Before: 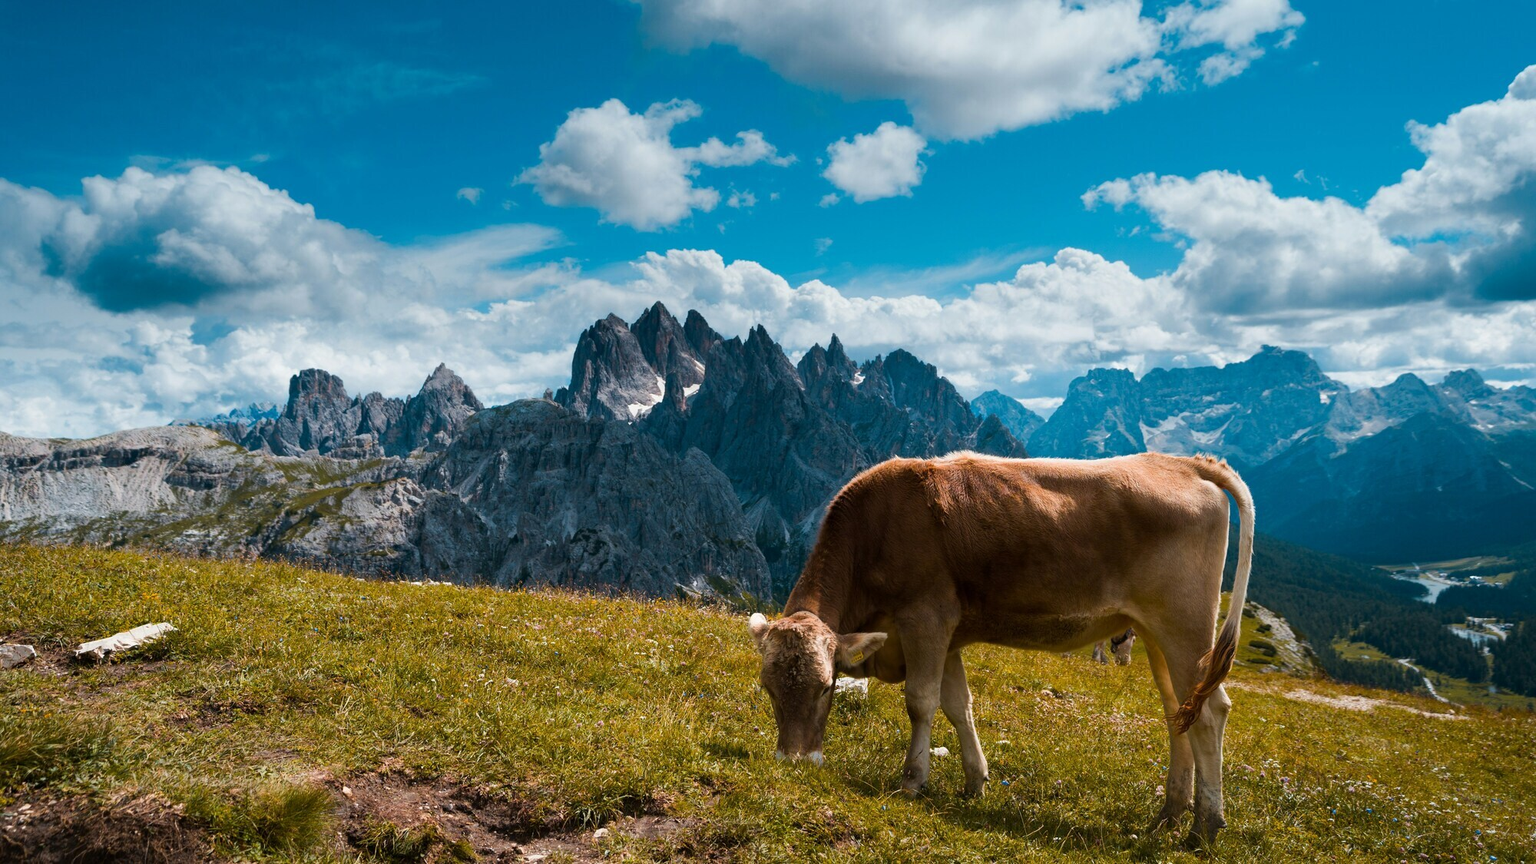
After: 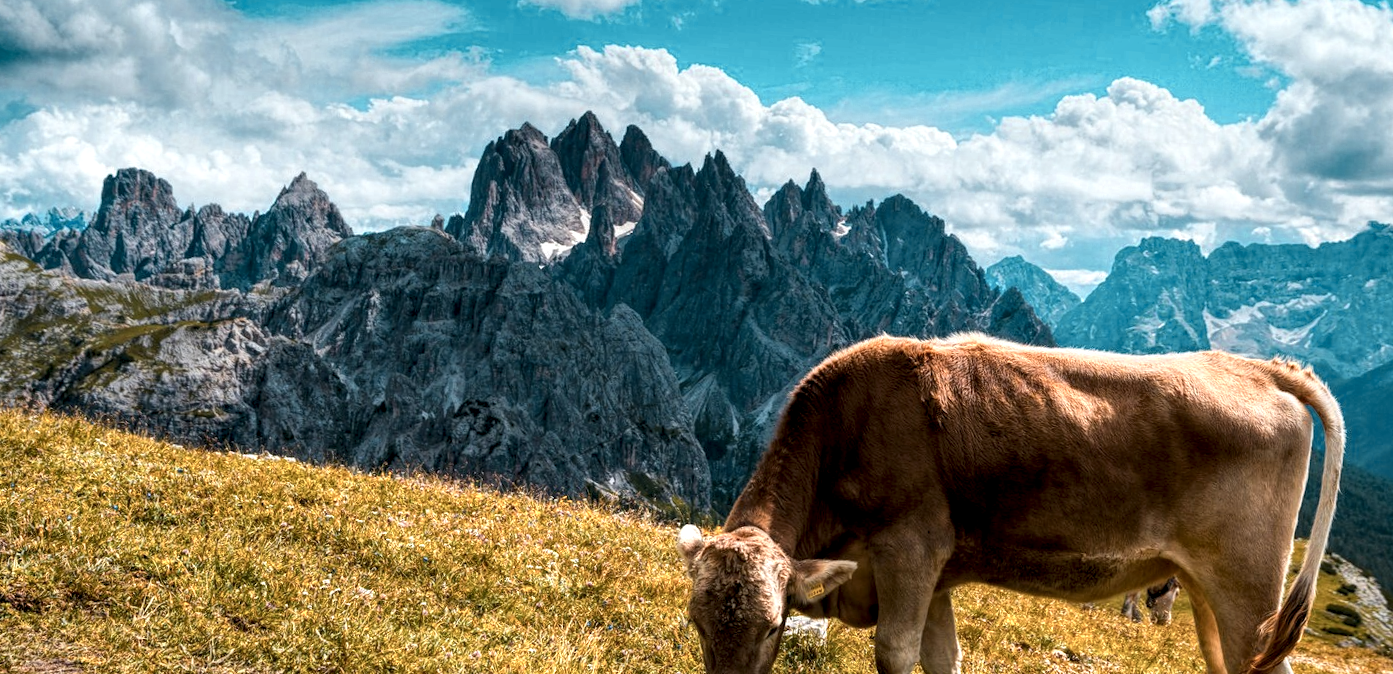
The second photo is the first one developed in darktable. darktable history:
local contrast: highlights 102%, shadows 100%, detail 201%, midtone range 0.2
color zones: curves: ch0 [(0.018, 0.548) (0.197, 0.654) (0.425, 0.447) (0.605, 0.658) (0.732, 0.579)]; ch1 [(0.105, 0.531) (0.224, 0.531) (0.386, 0.39) (0.618, 0.456) (0.732, 0.456) (0.956, 0.421)]; ch2 [(0.039, 0.583) (0.215, 0.465) (0.399, 0.544) (0.465, 0.548) (0.614, 0.447) (0.724, 0.43) (0.882, 0.623) (0.956, 0.632)]
crop and rotate: angle -3.88°, left 9.768%, top 21.202%, right 12.333%, bottom 11.779%
